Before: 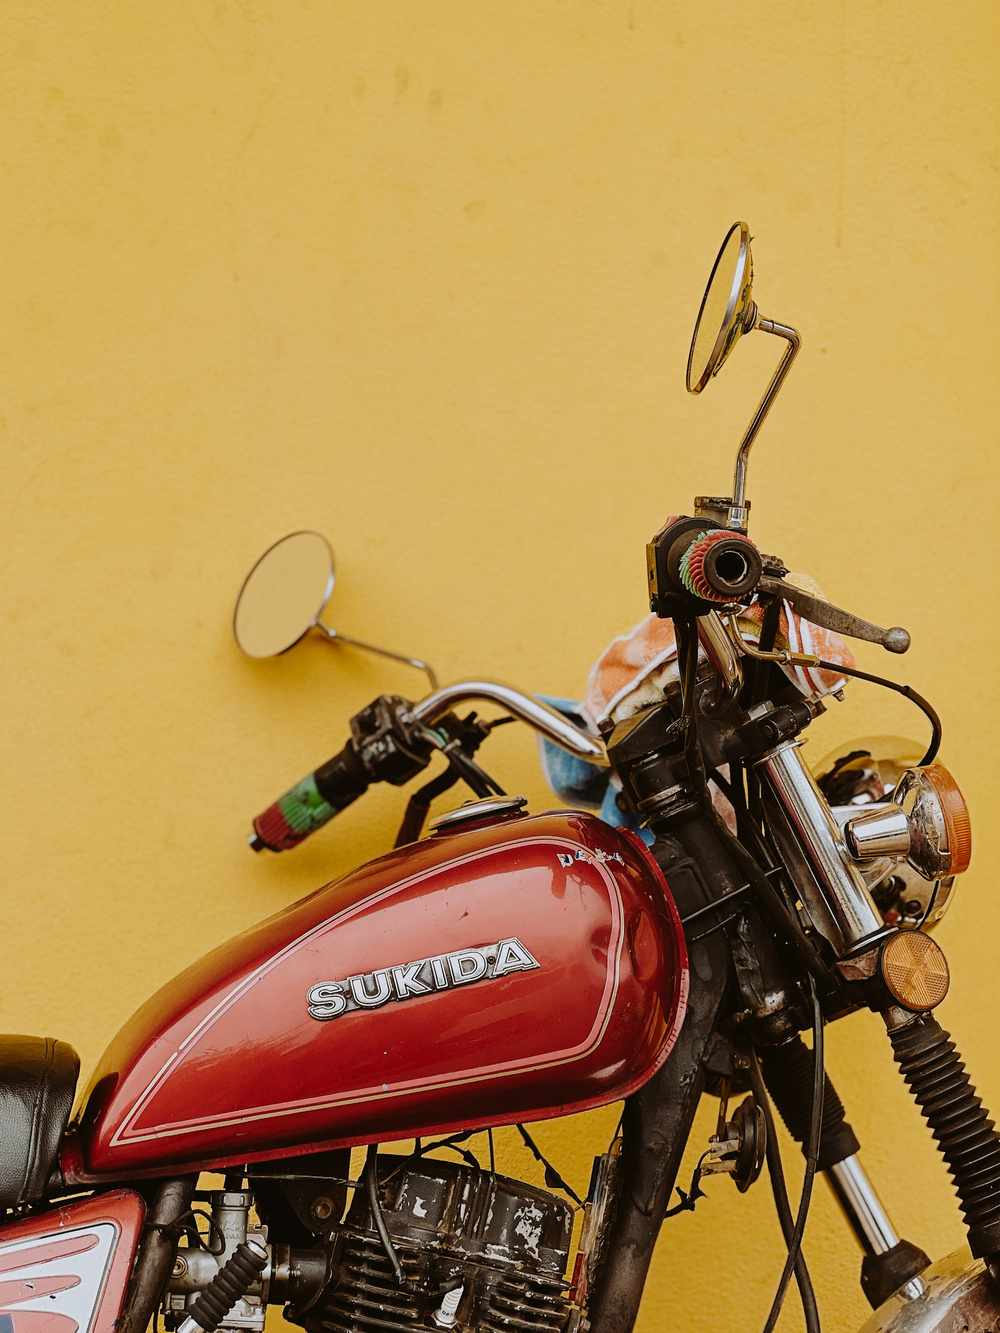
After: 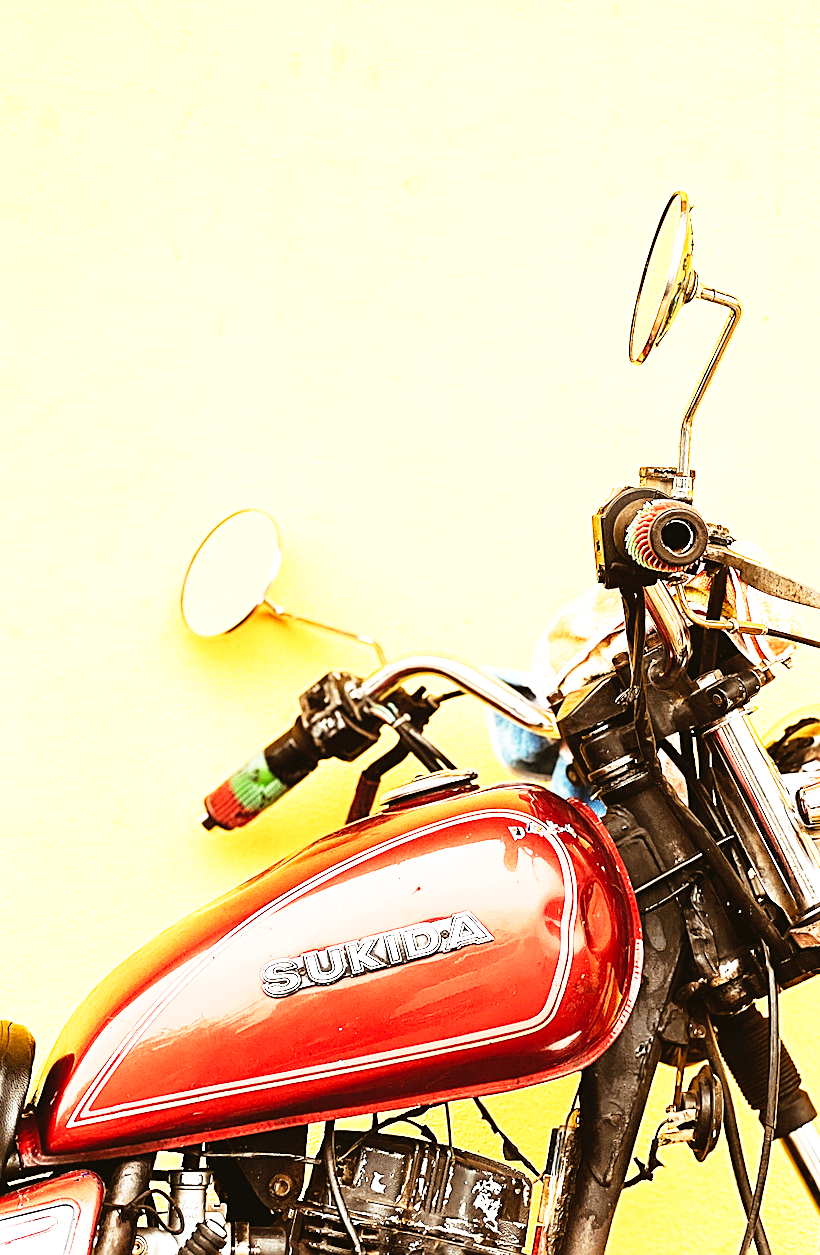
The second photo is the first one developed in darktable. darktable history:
contrast brightness saturation: saturation -0.05
base curve: curves: ch0 [(0, 0) (0.012, 0.01) (0.073, 0.168) (0.31, 0.711) (0.645, 0.957) (1, 1)], preserve colors none
exposure: black level correction 0, exposure 1.2 EV, compensate highlight preservation false
crop and rotate: angle 1.09°, left 4.127%, top 0.804%, right 11.776%, bottom 2.615%
sharpen: on, module defaults
